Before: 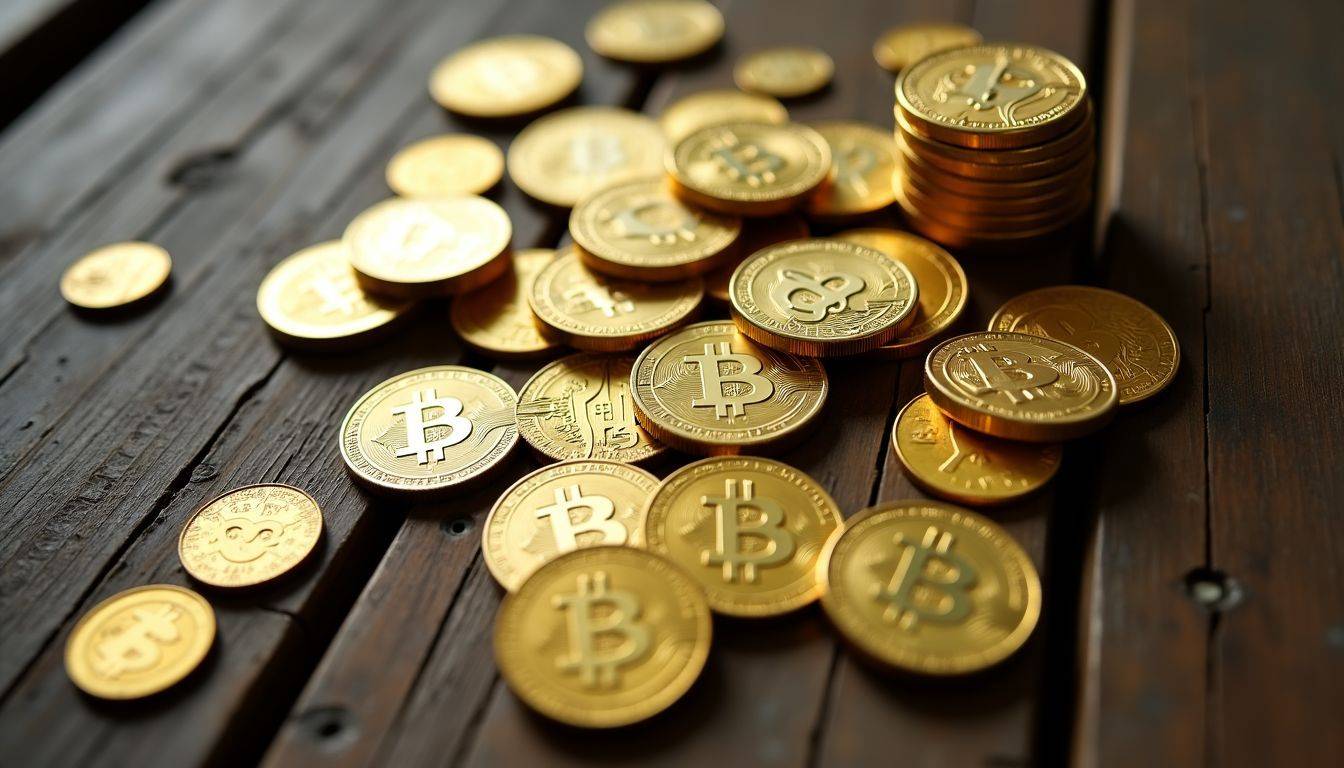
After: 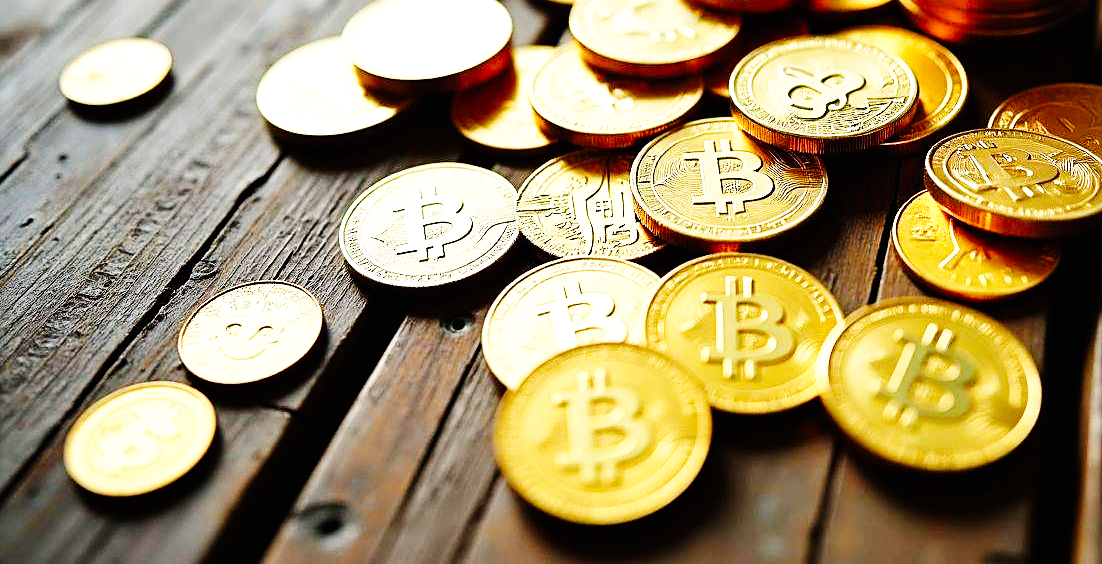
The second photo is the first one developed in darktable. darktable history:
exposure: exposure 0.378 EV, compensate exposure bias true, compensate highlight preservation false
crop: top 26.513%, right 17.947%
sharpen: on, module defaults
base curve: curves: ch0 [(0, 0) (0, 0) (0.002, 0.001) (0.008, 0.003) (0.019, 0.011) (0.037, 0.037) (0.064, 0.11) (0.102, 0.232) (0.152, 0.379) (0.216, 0.524) (0.296, 0.665) (0.394, 0.789) (0.512, 0.881) (0.651, 0.945) (0.813, 0.986) (1, 1)], preserve colors none
